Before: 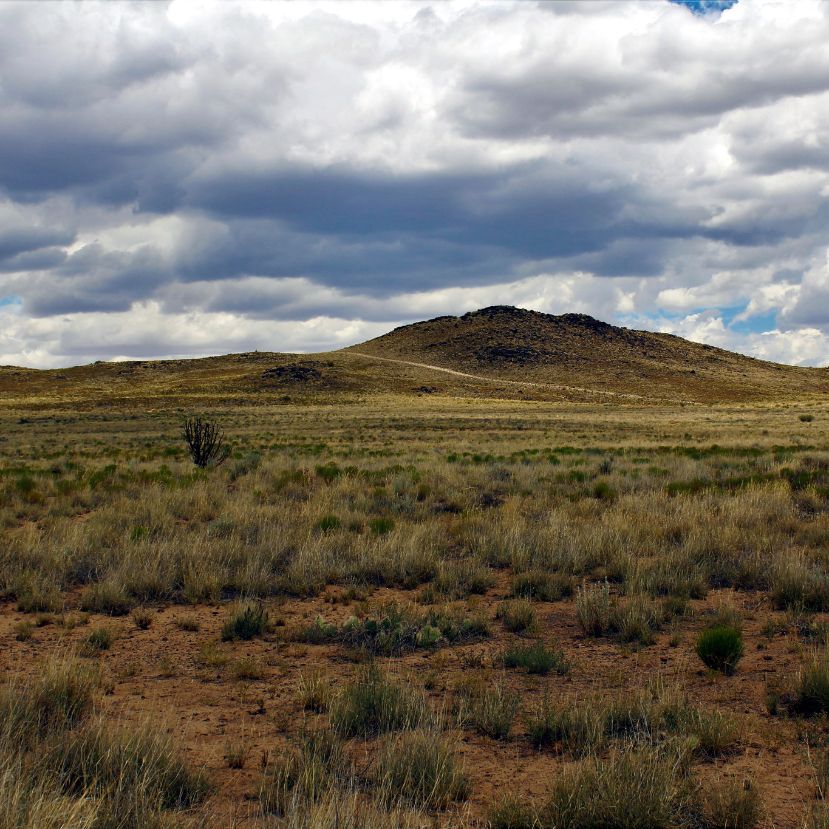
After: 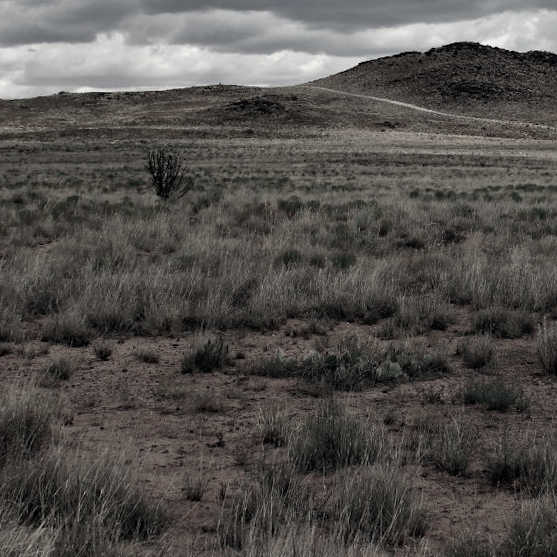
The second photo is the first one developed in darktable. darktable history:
crop and rotate: angle -0.82°, left 3.85%, top 31.828%, right 27.992%
color contrast: green-magenta contrast 0.3, blue-yellow contrast 0.15
